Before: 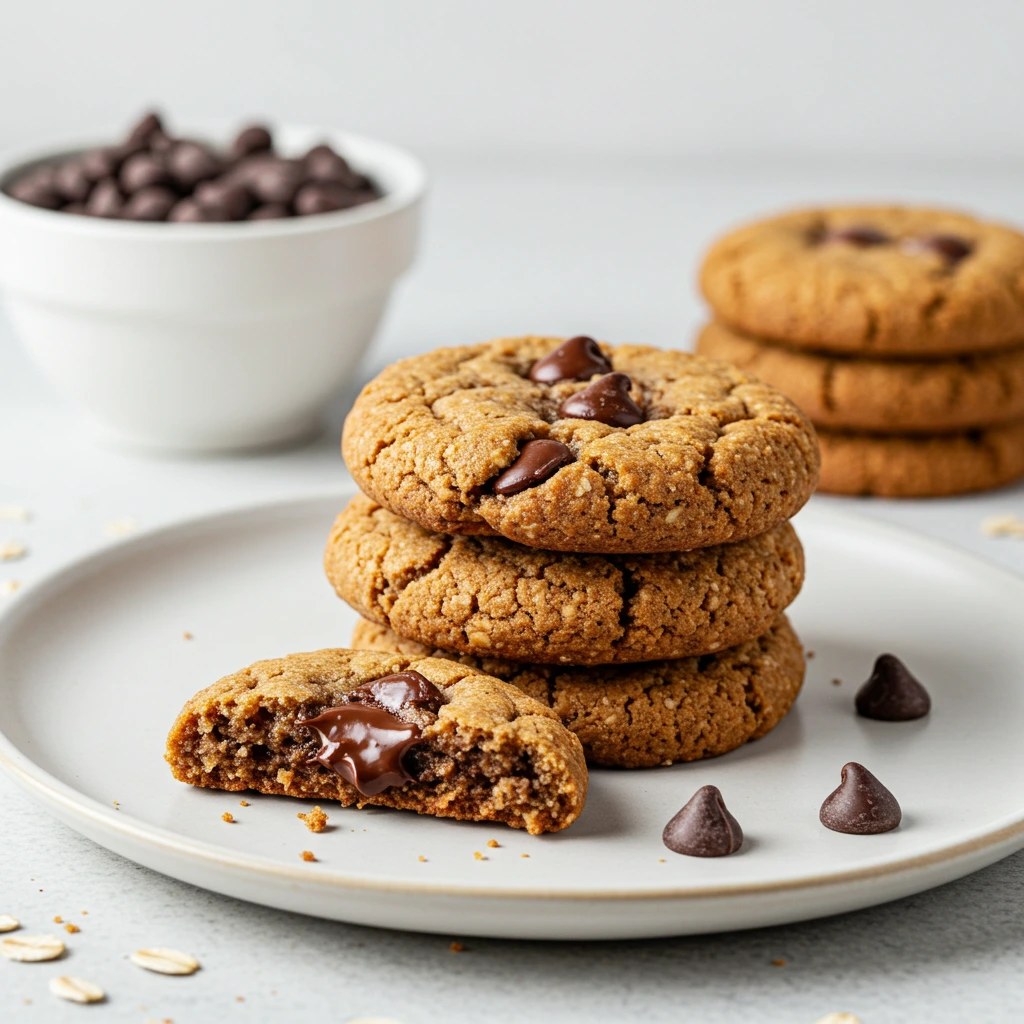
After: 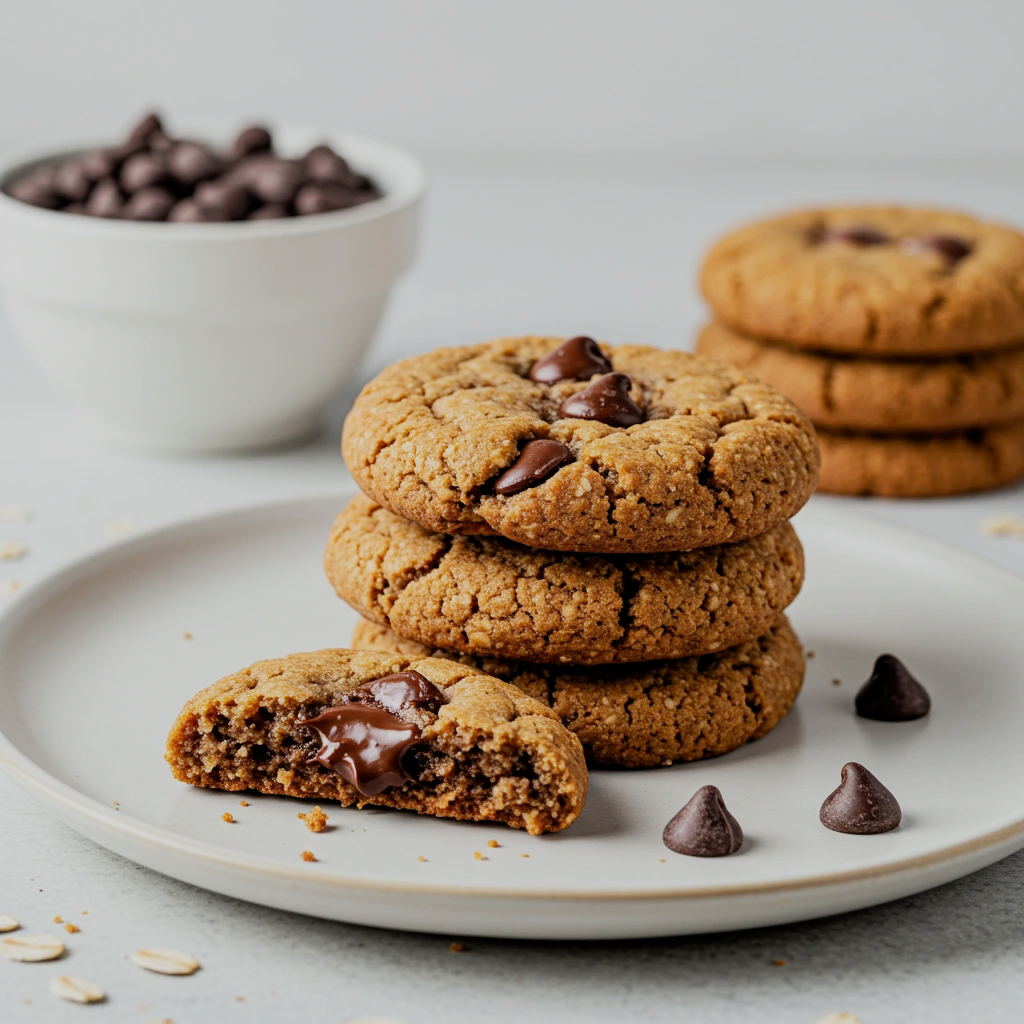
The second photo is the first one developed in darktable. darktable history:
exposure: exposure -0.153 EV, compensate exposure bias true, compensate highlight preservation false
filmic rgb: black relative exposure -7.99 EV, white relative exposure 3.86 EV, hardness 4.3
